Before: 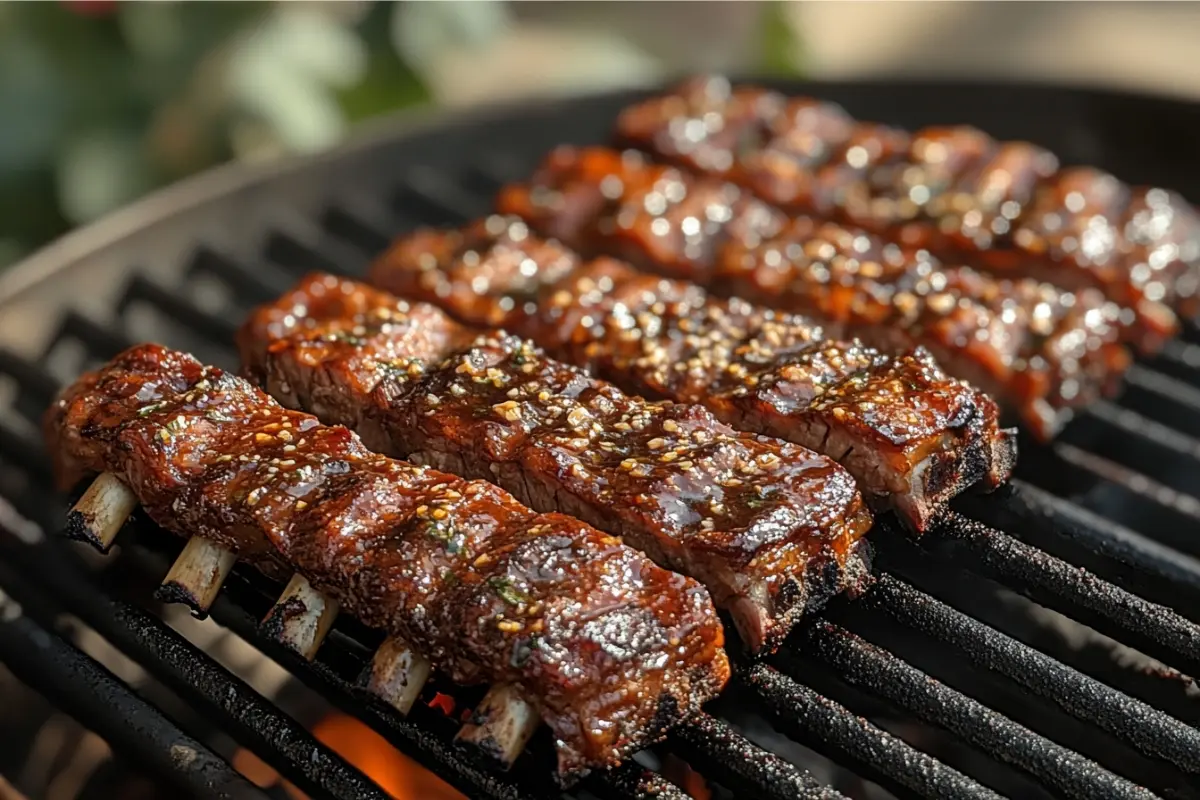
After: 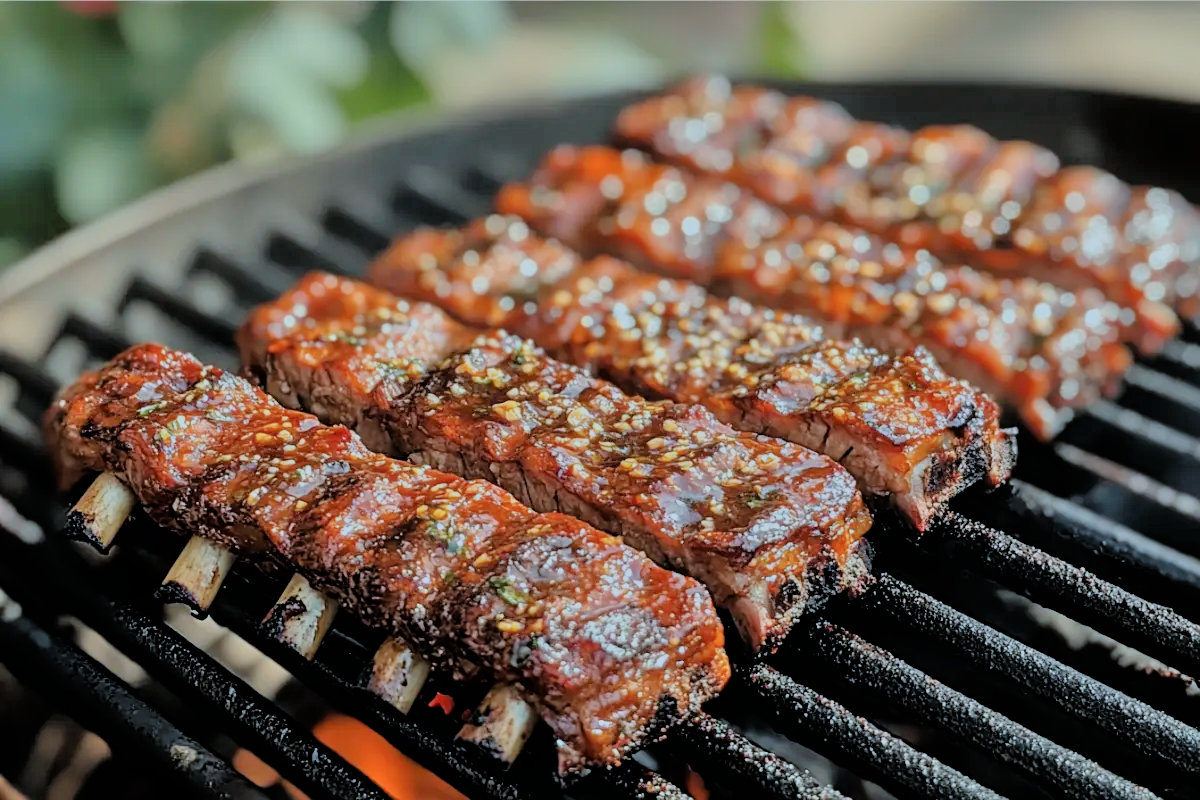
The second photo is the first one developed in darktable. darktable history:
filmic rgb: black relative exposure -7.15 EV, white relative exposure 5.36 EV, hardness 3.02, color science v6 (2022)
tone equalizer: -7 EV 0.15 EV, -6 EV 0.6 EV, -5 EV 1.15 EV, -4 EV 1.33 EV, -3 EV 1.15 EV, -2 EV 0.6 EV, -1 EV 0.15 EV, mask exposure compensation -0.5 EV
white balance: emerald 1
color calibration: illuminant F (fluorescent), F source F9 (Cool White Deluxe 4150 K) – high CRI, x 0.374, y 0.373, temperature 4158.34 K
